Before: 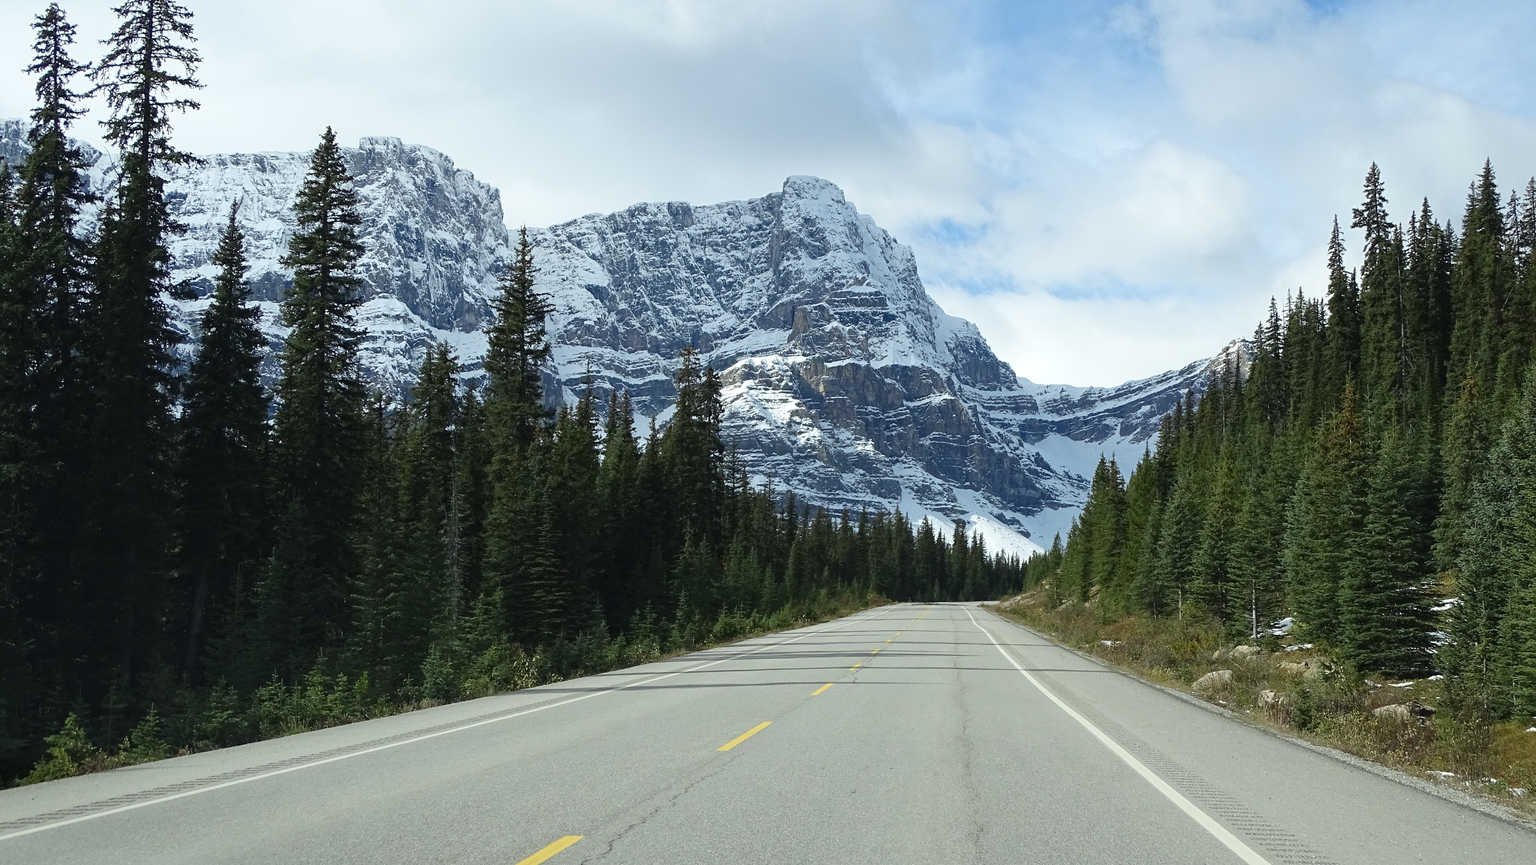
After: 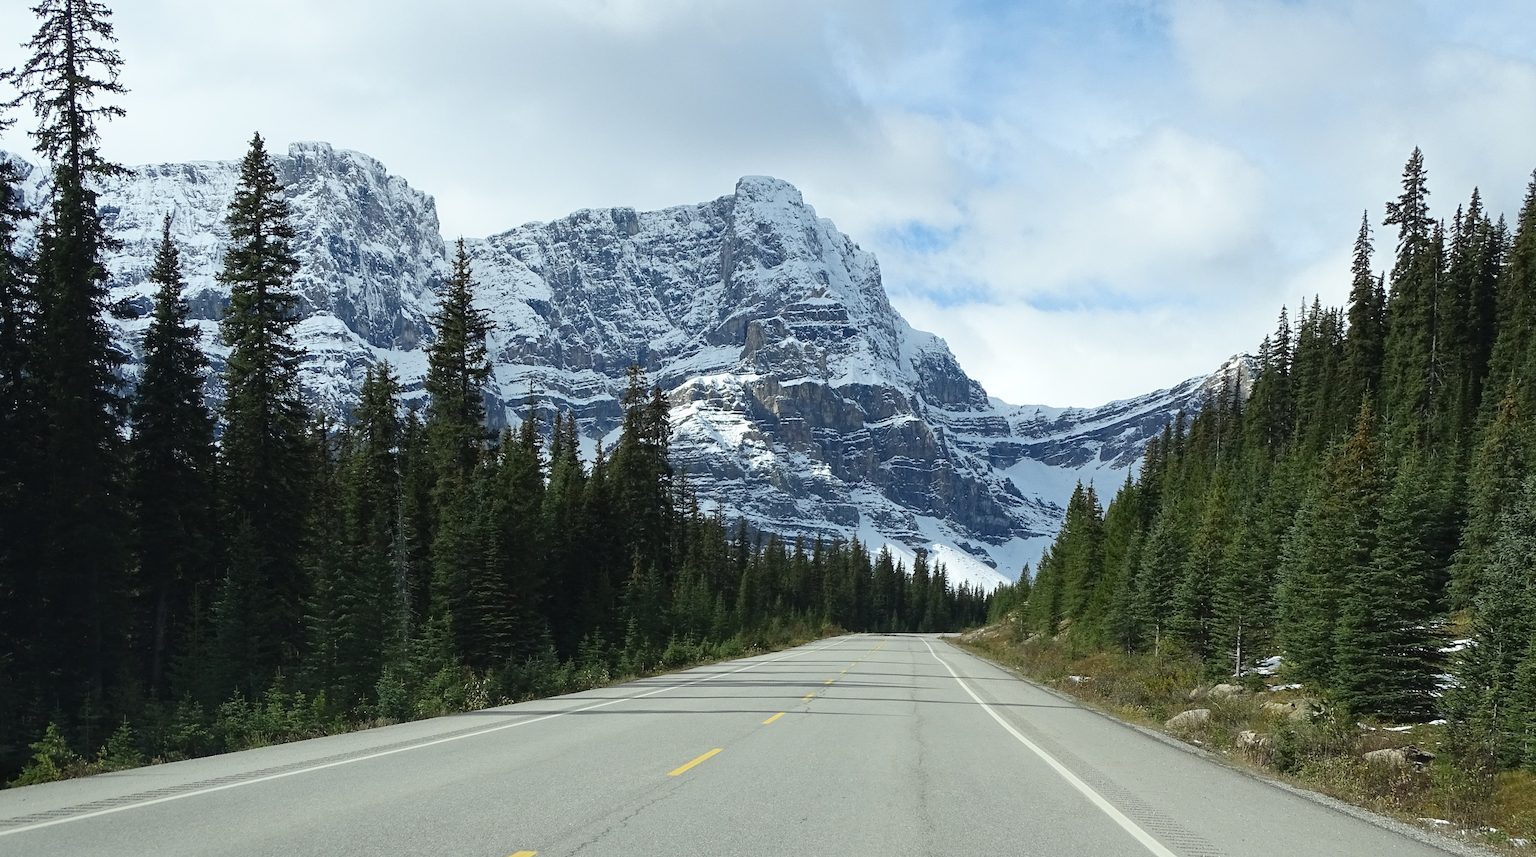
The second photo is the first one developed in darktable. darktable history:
rotate and perspective: rotation 0.062°, lens shift (vertical) 0.115, lens shift (horizontal) -0.133, crop left 0.047, crop right 0.94, crop top 0.061, crop bottom 0.94
crop: bottom 0.071%
